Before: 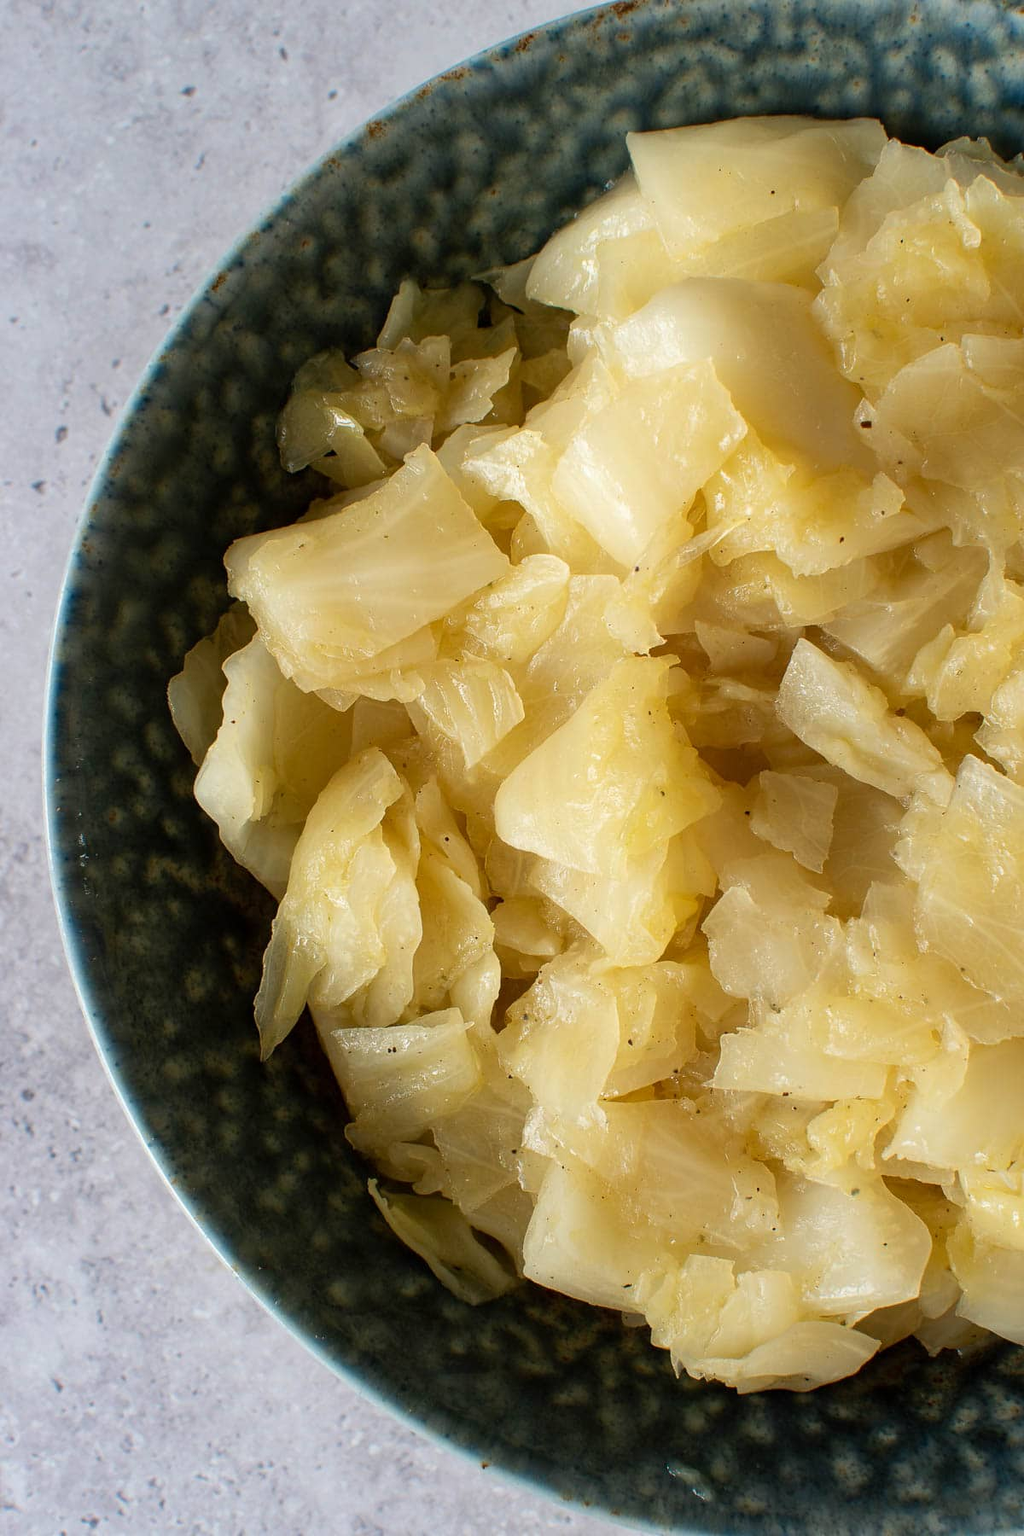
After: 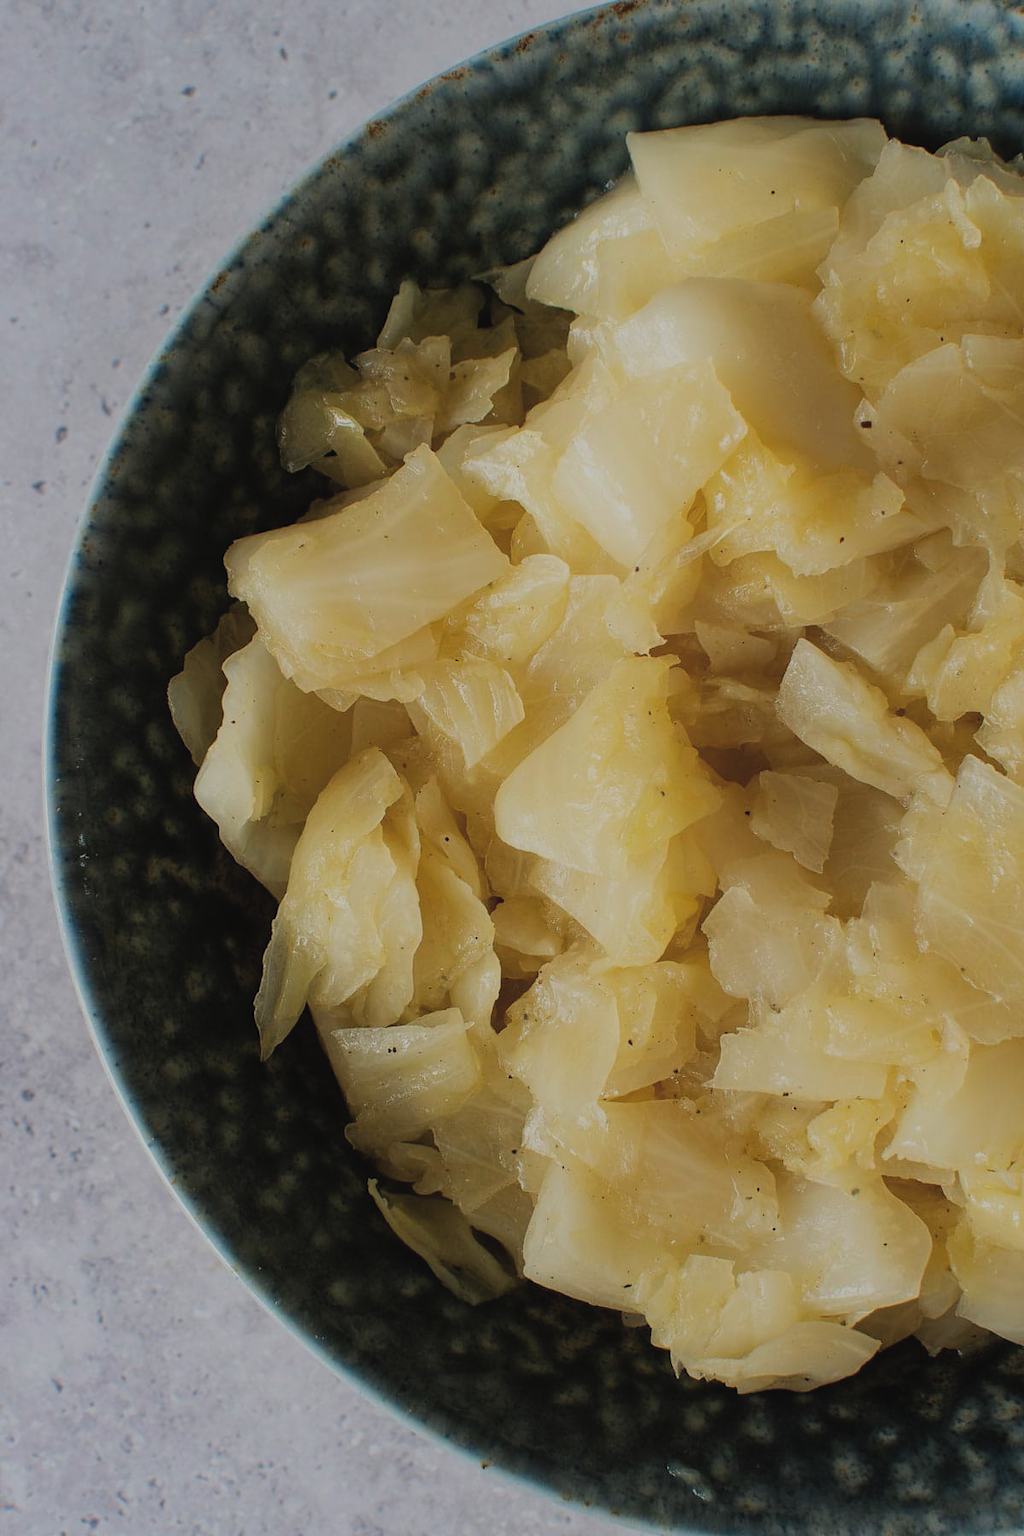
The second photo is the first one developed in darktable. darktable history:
filmic rgb: black relative exposure -7.65 EV, white relative exposure 4.56 EV, hardness 3.61
exposure: black level correction -0.015, exposure -0.5 EV, compensate highlight preservation false
